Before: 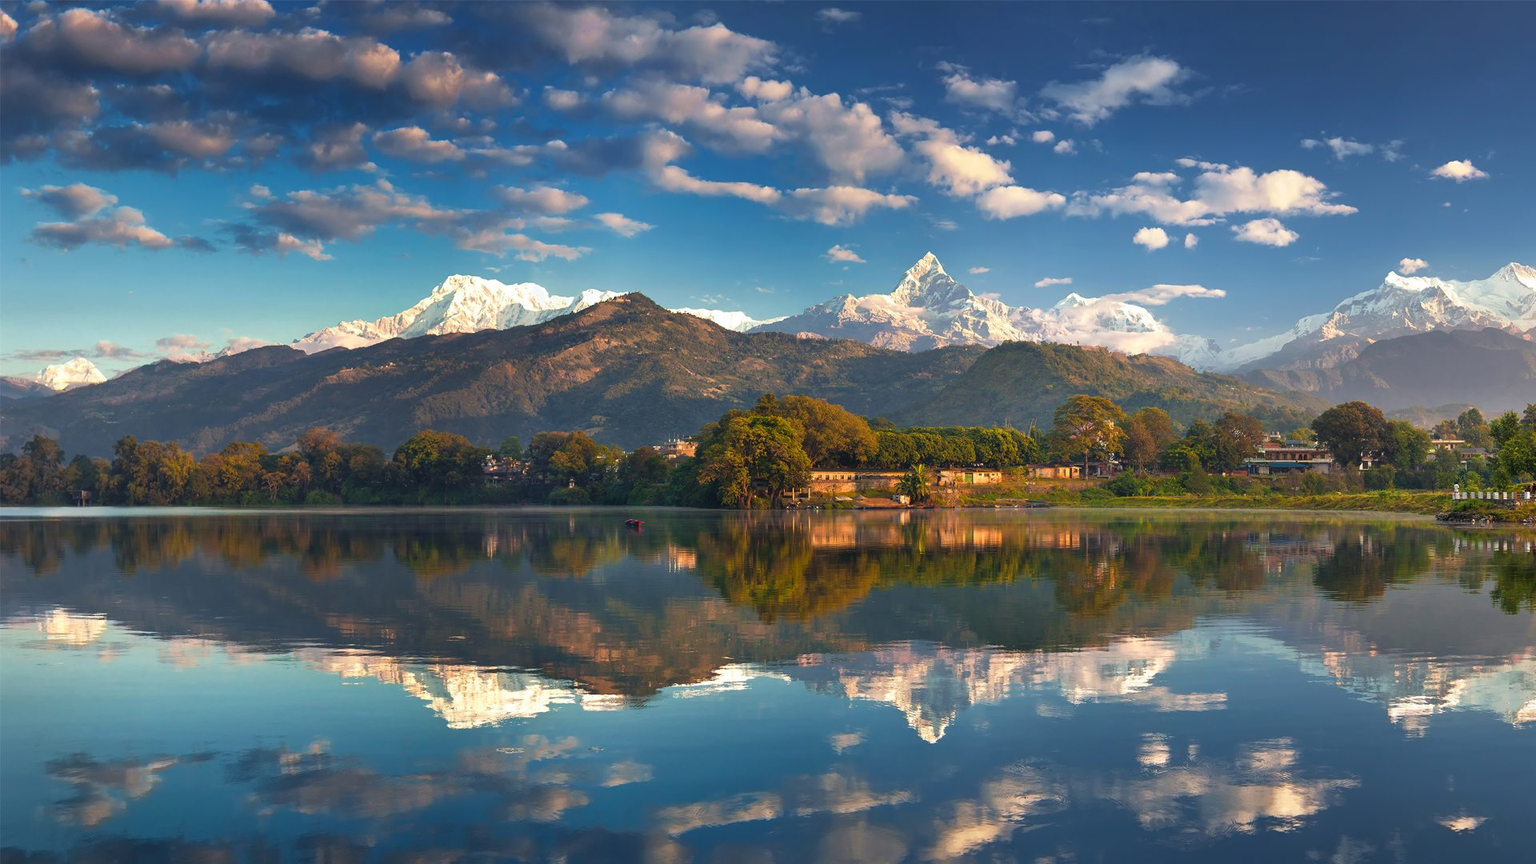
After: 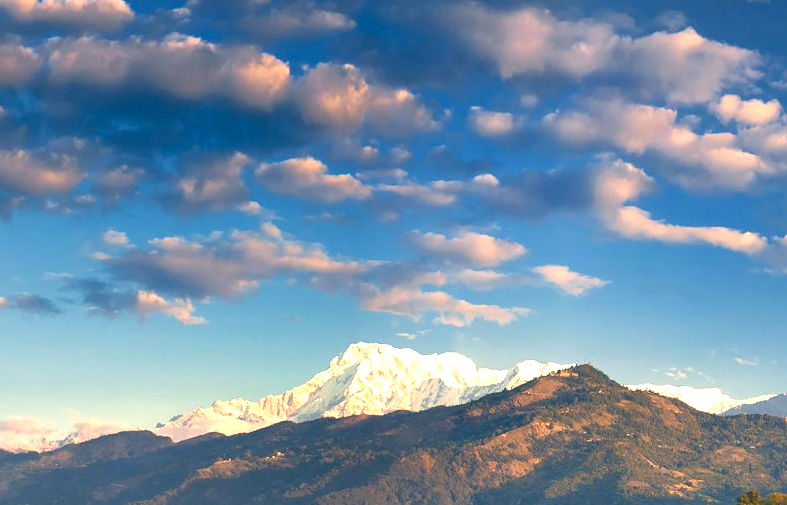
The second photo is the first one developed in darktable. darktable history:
exposure: exposure 0.611 EV, compensate exposure bias true, compensate highlight preservation false
crop and rotate: left 10.948%, top 0.097%, right 48.038%, bottom 53.133%
color correction: highlights a* 10.31, highlights b* 14.28, shadows a* -10.12, shadows b* -15.07
